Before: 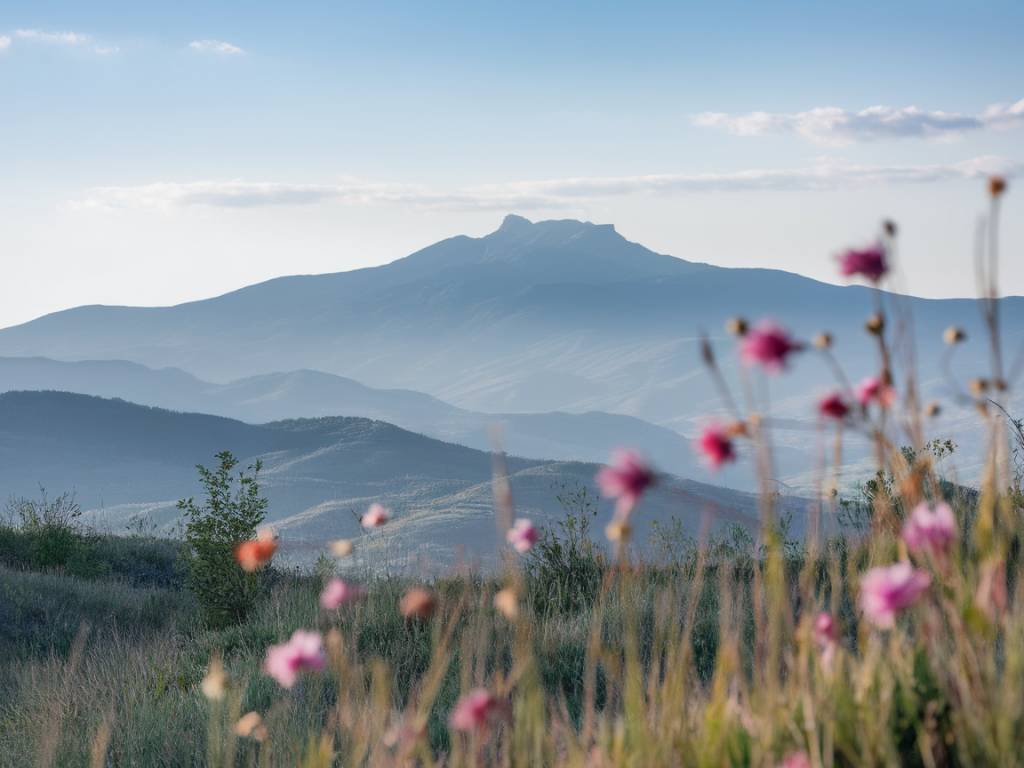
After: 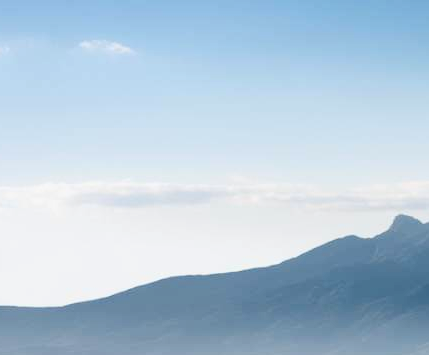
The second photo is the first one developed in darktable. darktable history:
contrast brightness saturation: contrast 0.24, brightness -0.24, saturation 0.14
crop and rotate: left 10.817%, top 0.062%, right 47.194%, bottom 53.626%
